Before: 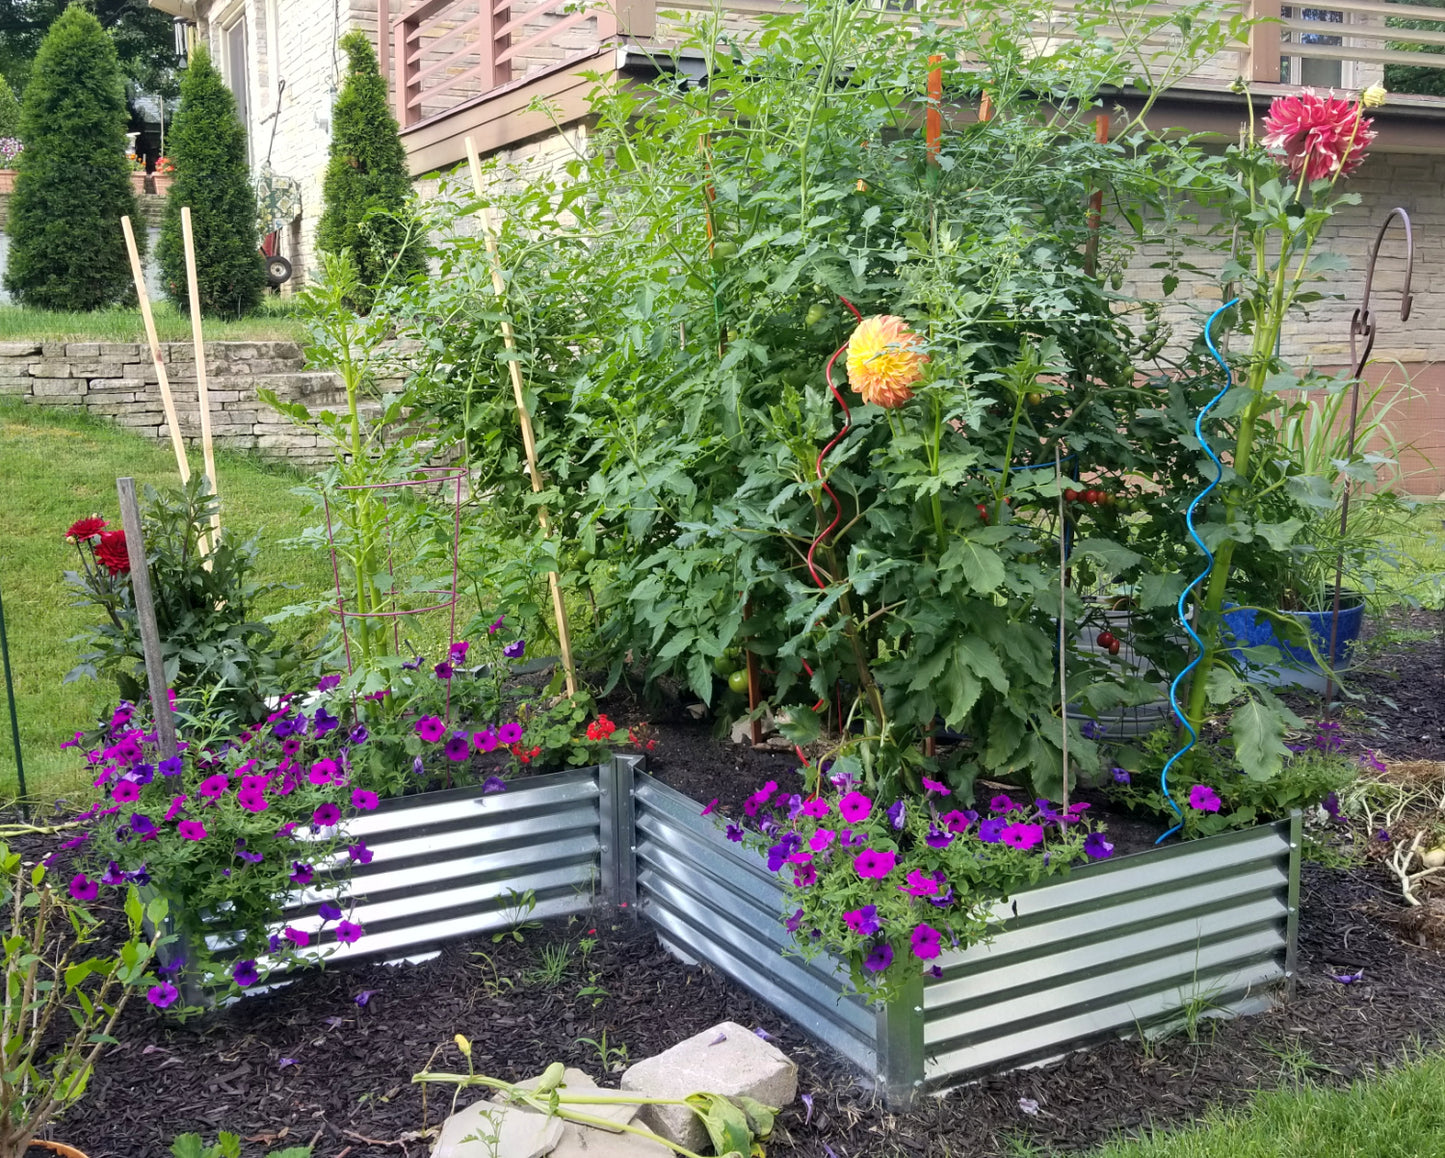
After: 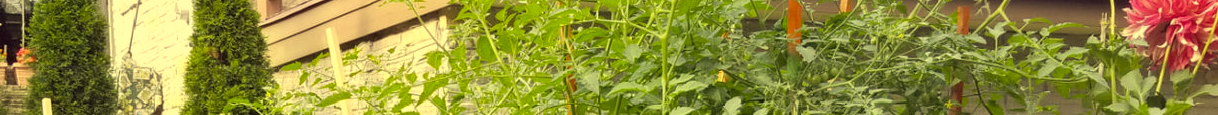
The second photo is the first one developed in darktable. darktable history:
color correction: highlights a* -0.482, highlights b* 40, shadows a* 9.8, shadows b* -0.161
contrast brightness saturation: saturation -0.05
crop and rotate: left 9.644%, top 9.491%, right 6.021%, bottom 80.509%
